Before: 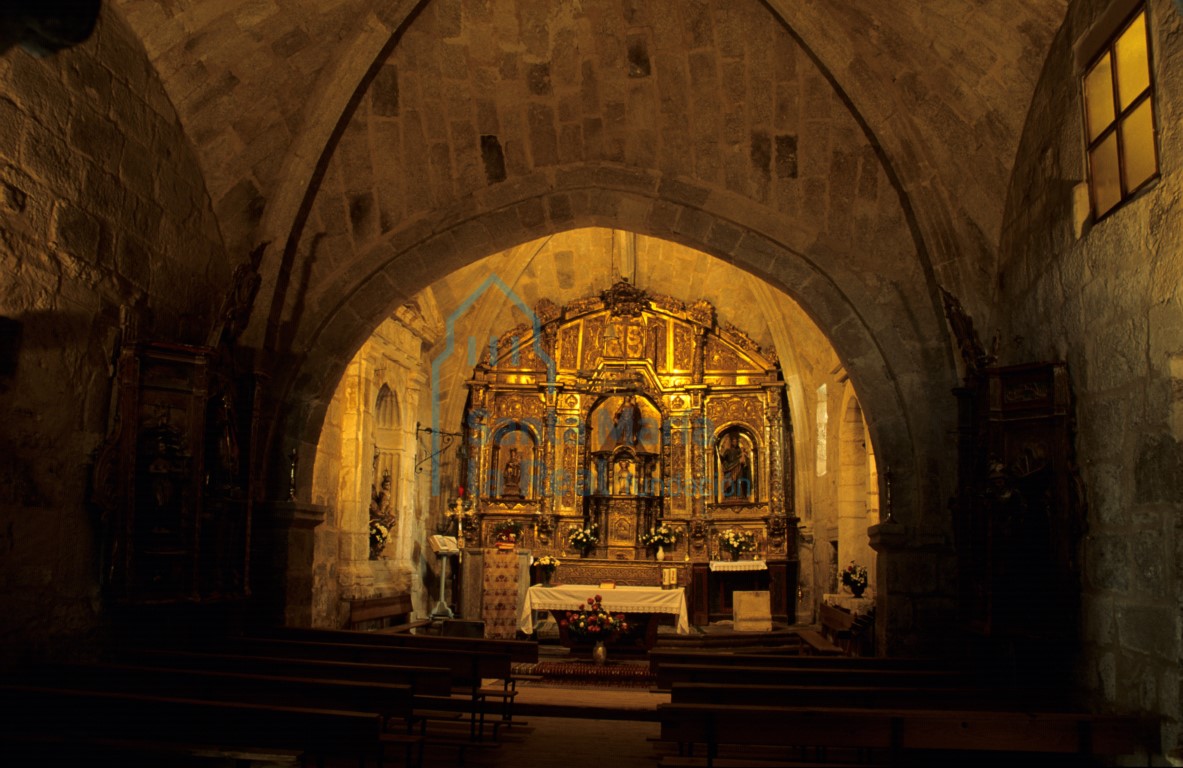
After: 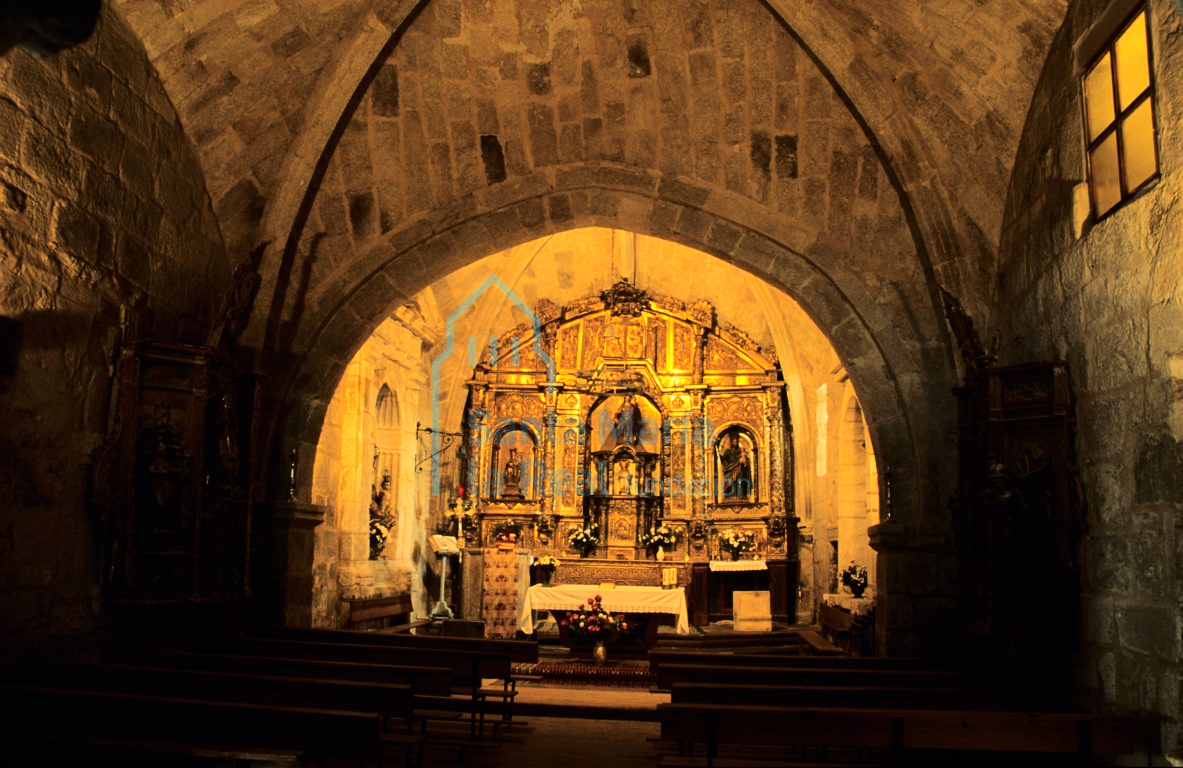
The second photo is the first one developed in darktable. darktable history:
tone equalizer: -7 EV 0.154 EV, -6 EV 0.595 EV, -5 EV 1.17 EV, -4 EV 1.31 EV, -3 EV 1.18 EV, -2 EV 0.6 EV, -1 EV 0.161 EV, edges refinement/feathering 500, mask exposure compensation -1.57 EV, preserve details no
